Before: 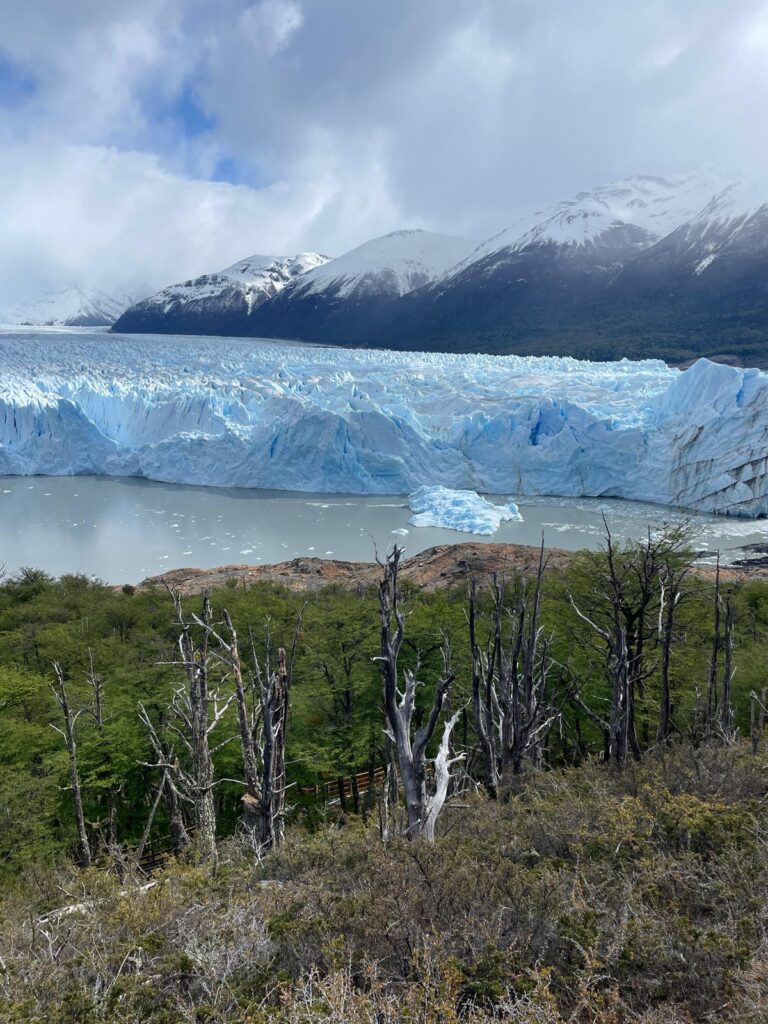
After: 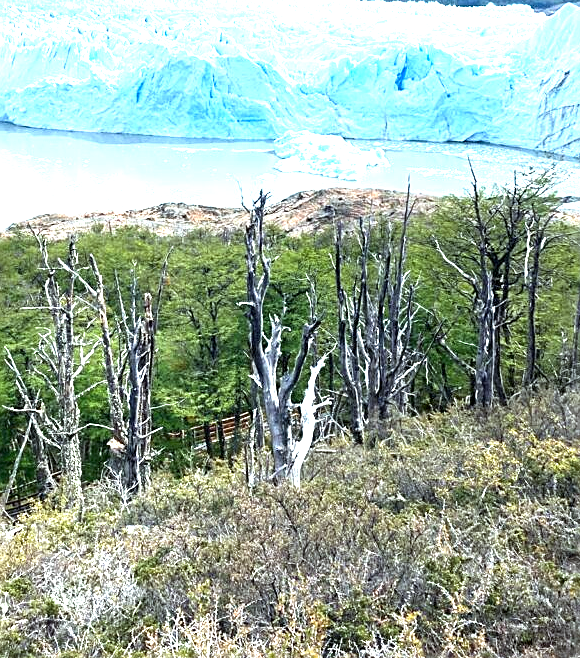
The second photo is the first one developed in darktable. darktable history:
exposure: black level correction 0, exposure 1.375 EV, compensate highlight preservation false
crop and rotate: left 17.488%, top 34.764%, right 6.865%, bottom 0.893%
tone equalizer: -8 EV -0.736 EV, -7 EV -0.678 EV, -6 EV -0.587 EV, -5 EV -0.41 EV, -3 EV 0.389 EV, -2 EV 0.6 EV, -1 EV 0.675 EV, +0 EV 0.752 EV, smoothing diameter 24.91%, edges refinement/feathering 11.87, preserve details guided filter
color calibration: illuminant as shot in camera, x 0.359, y 0.362, temperature 4556.72 K
sharpen: on, module defaults
